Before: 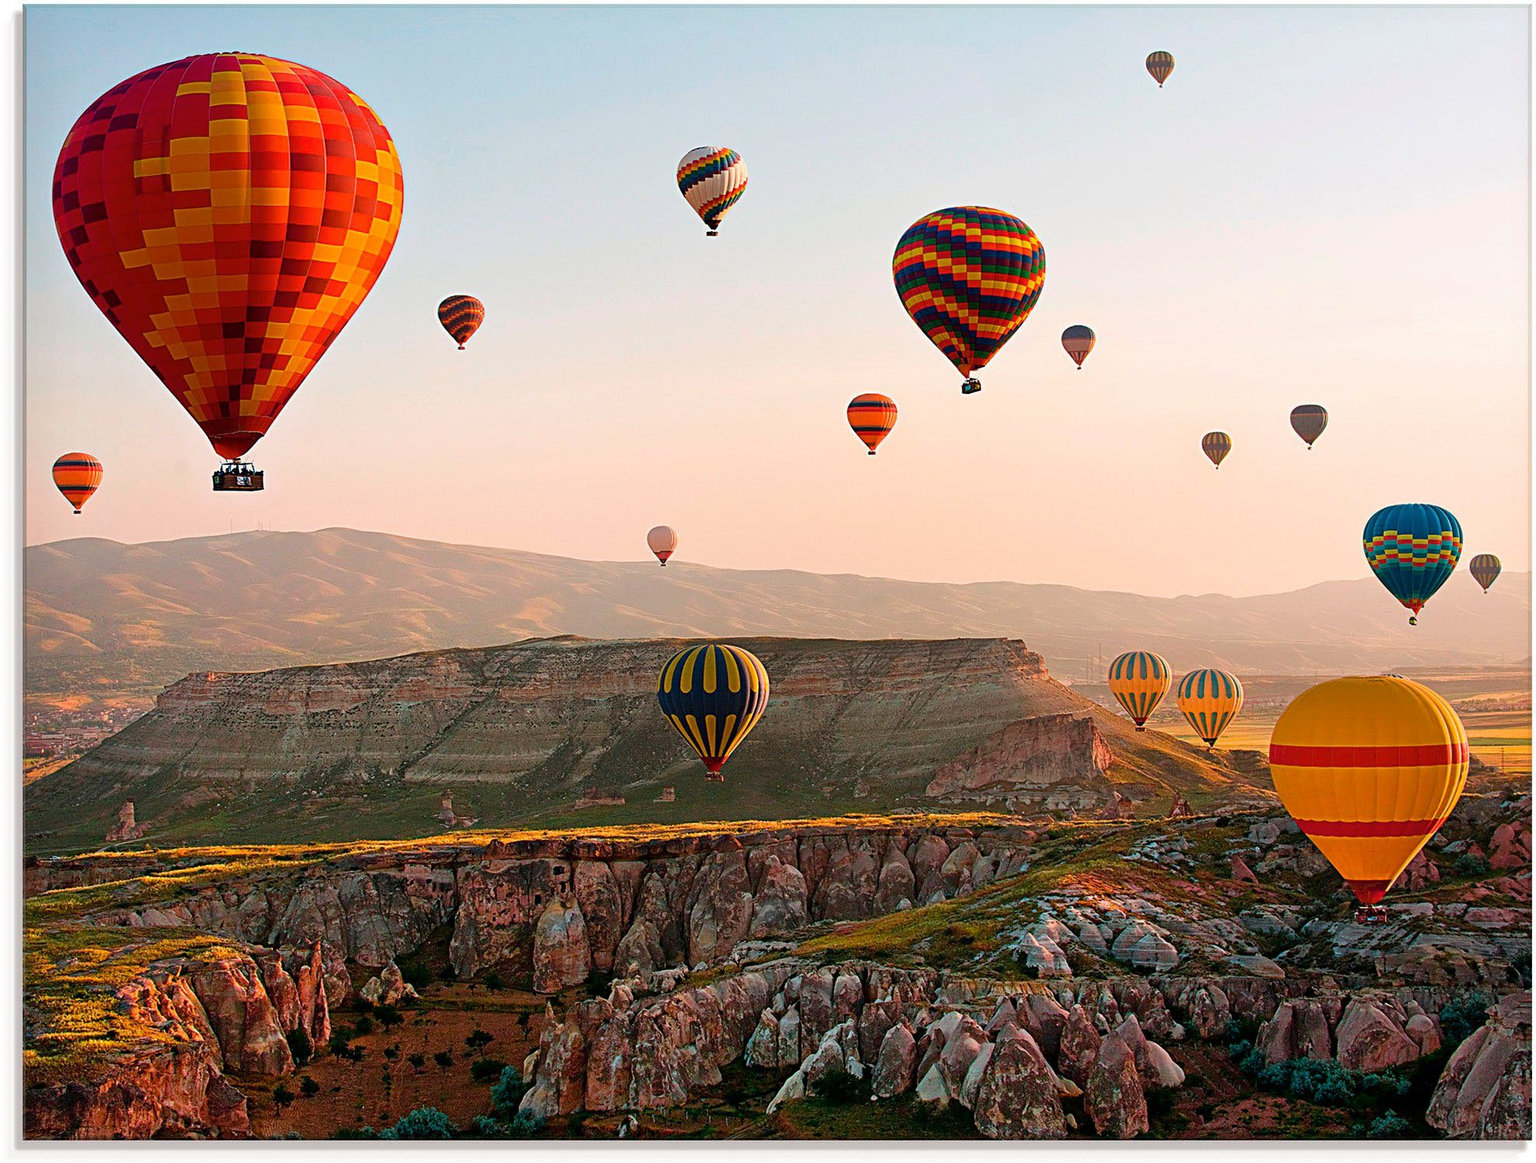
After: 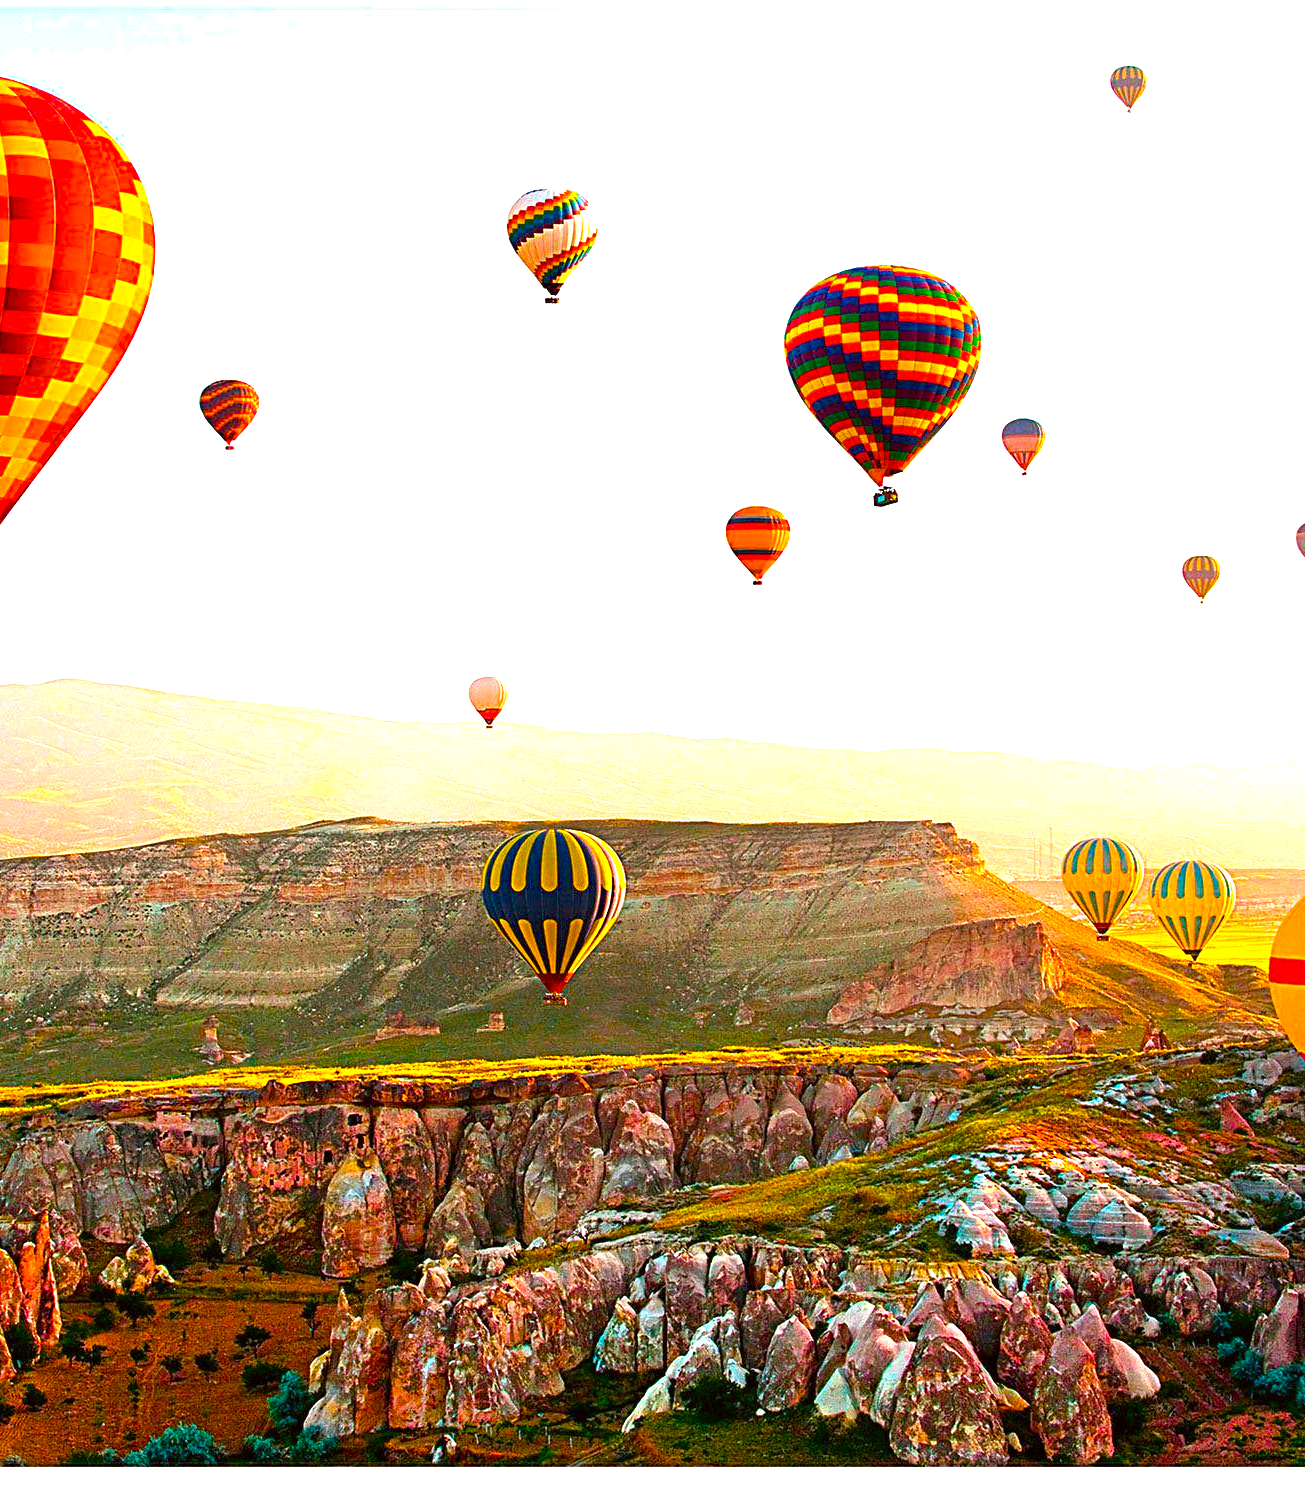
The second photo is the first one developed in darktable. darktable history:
crop and rotate: left 18.442%, right 15.508%
exposure: exposure 0.6 EV, compensate highlight preservation false
color correction: highlights a* -2.73, highlights b* -2.09, shadows a* 2.41, shadows b* 2.73
color balance rgb: linear chroma grading › global chroma 10%, perceptual saturation grading › global saturation 40%, perceptual brilliance grading › global brilliance 30%, global vibrance 20%
white balance: emerald 1
